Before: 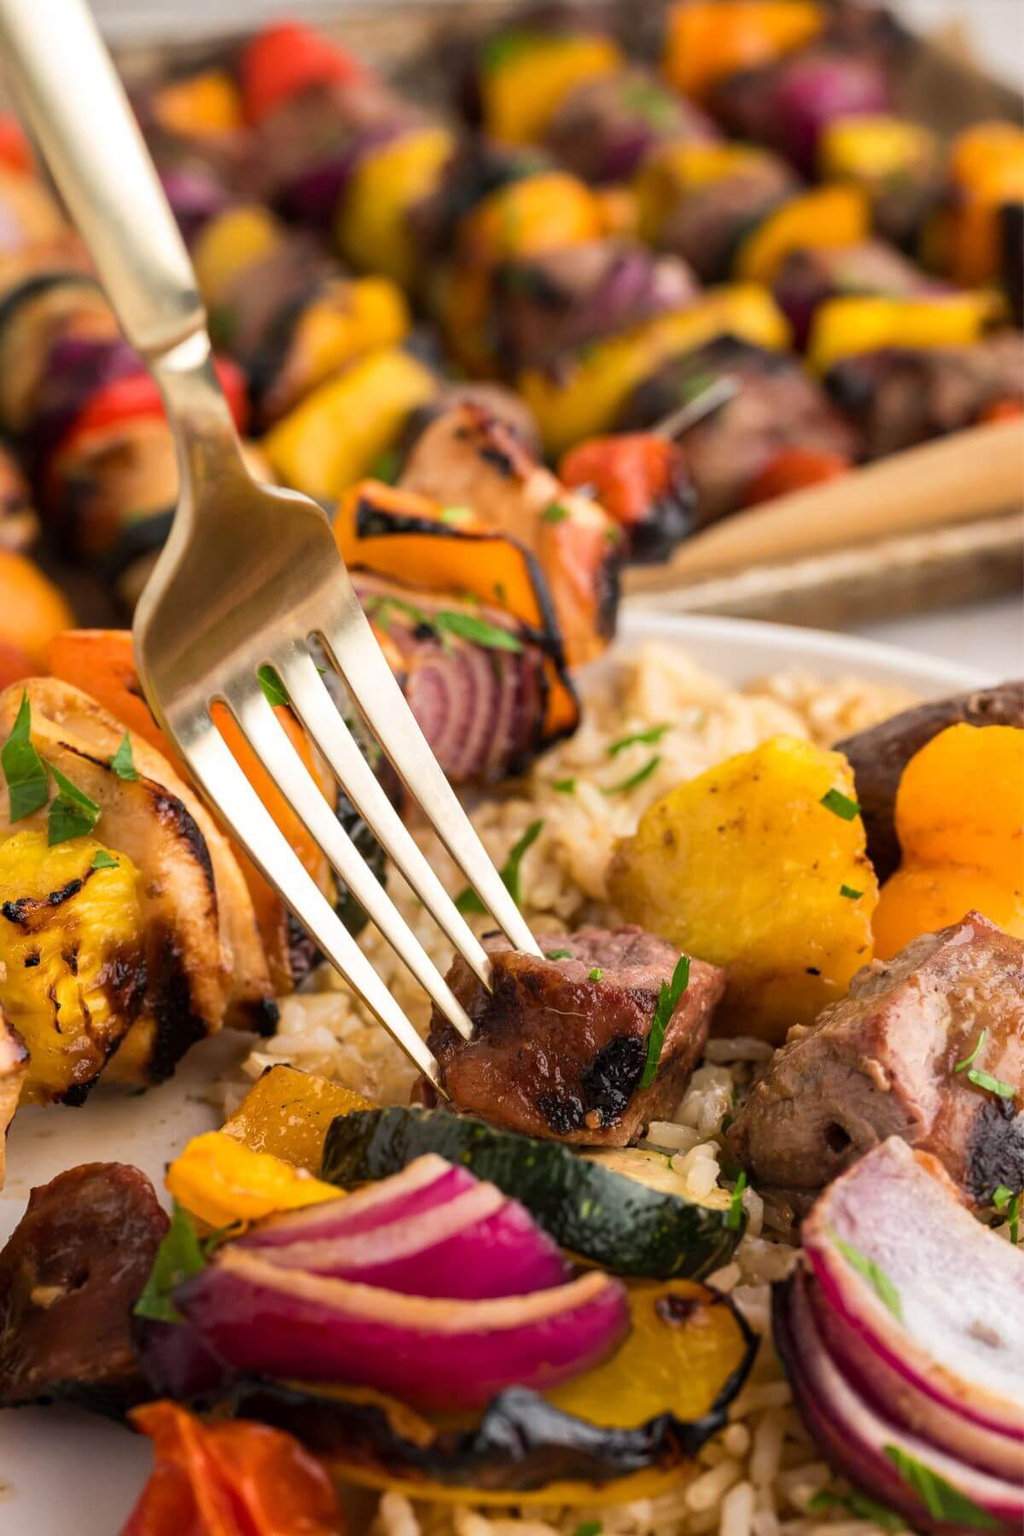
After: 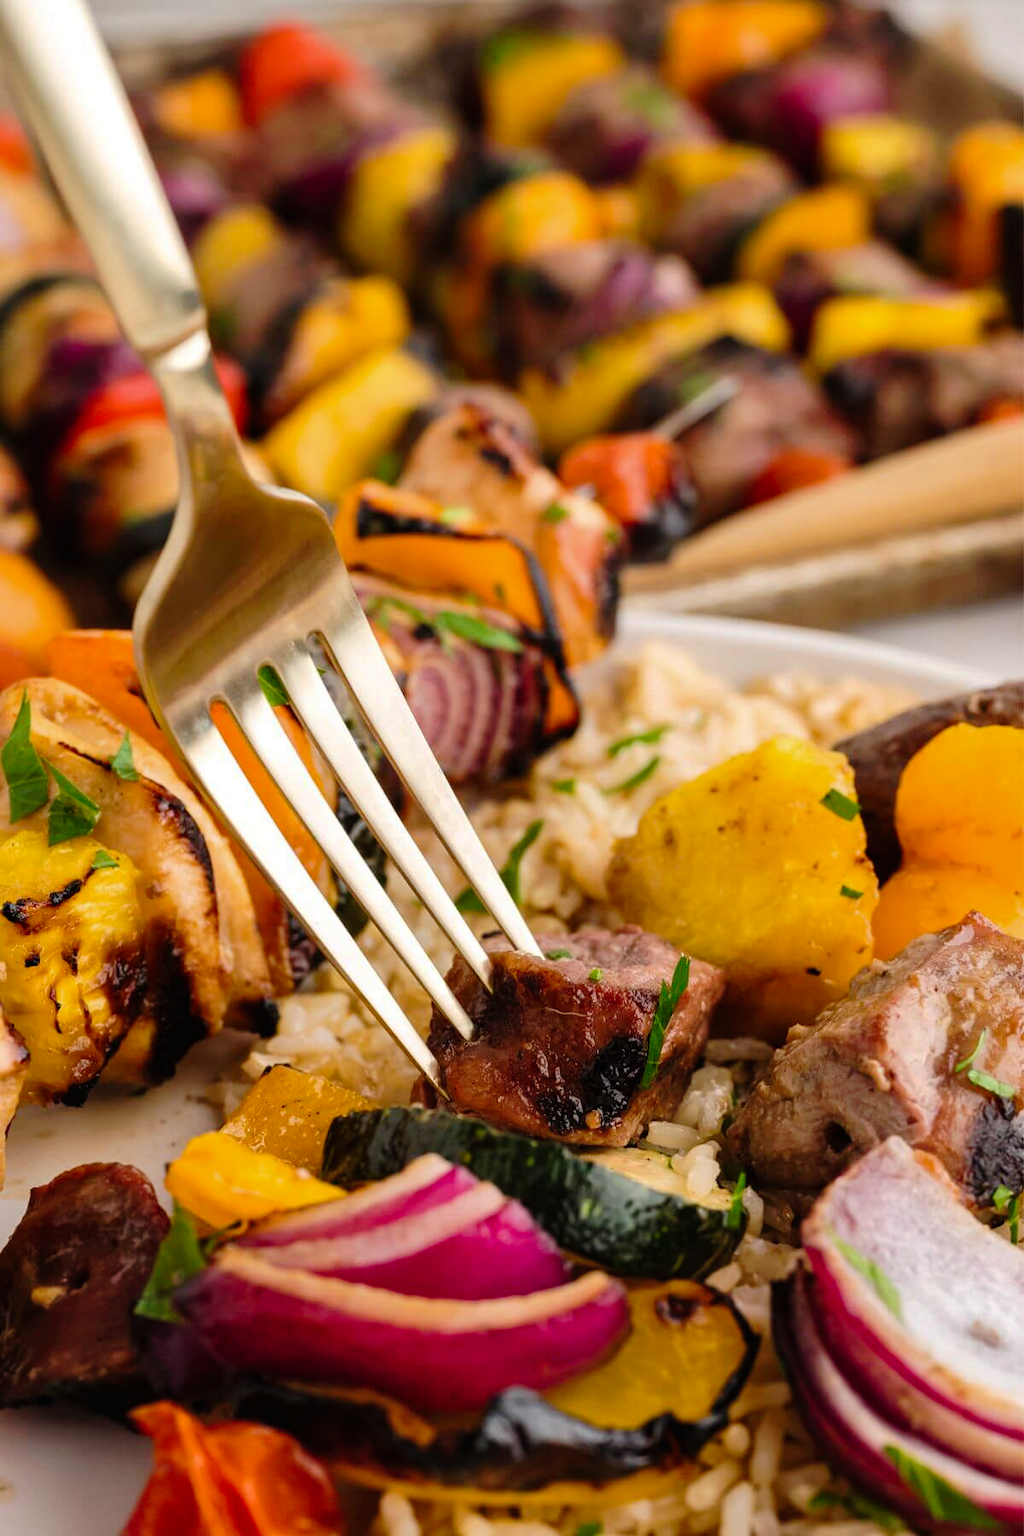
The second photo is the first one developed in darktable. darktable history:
shadows and highlights: shadows 37.27, highlights -28.18, soften with gaussian
tone curve: curves: ch0 [(0, 0) (0.003, 0.008) (0.011, 0.01) (0.025, 0.012) (0.044, 0.023) (0.069, 0.033) (0.1, 0.046) (0.136, 0.075) (0.177, 0.116) (0.224, 0.171) (0.277, 0.235) (0.335, 0.312) (0.399, 0.397) (0.468, 0.466) (0.543, 0.54) (0.623, 0.62) (0.709, 0.701) (0.801, 0.782) (0.898, 0.877) (1, 1)], preserve colors none
